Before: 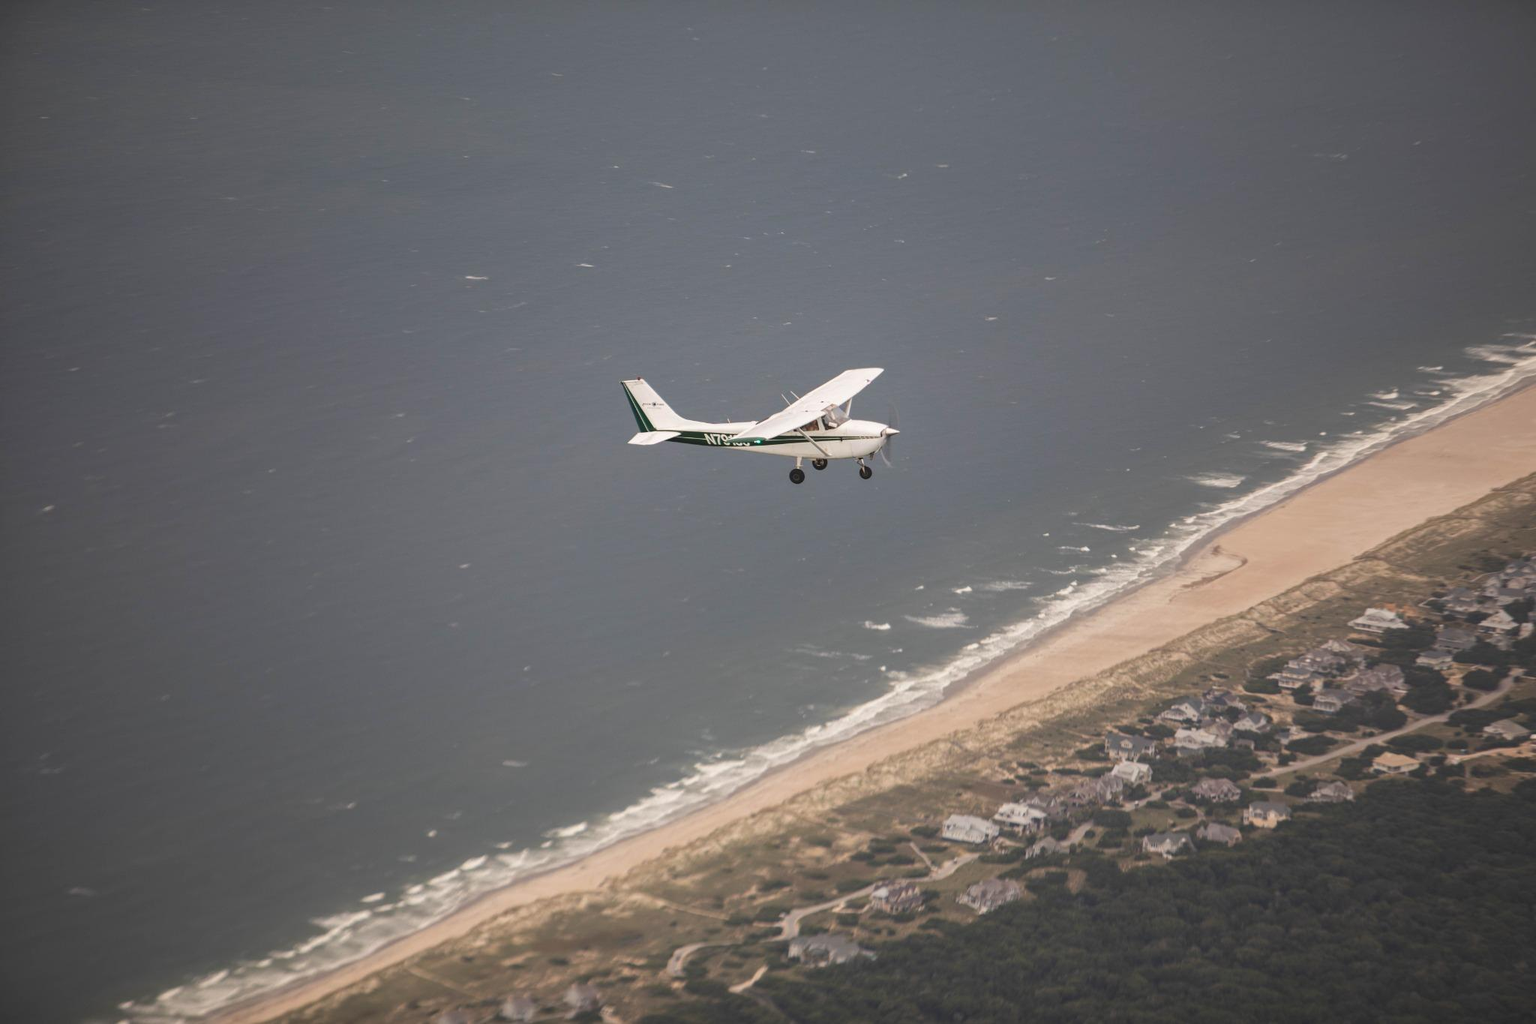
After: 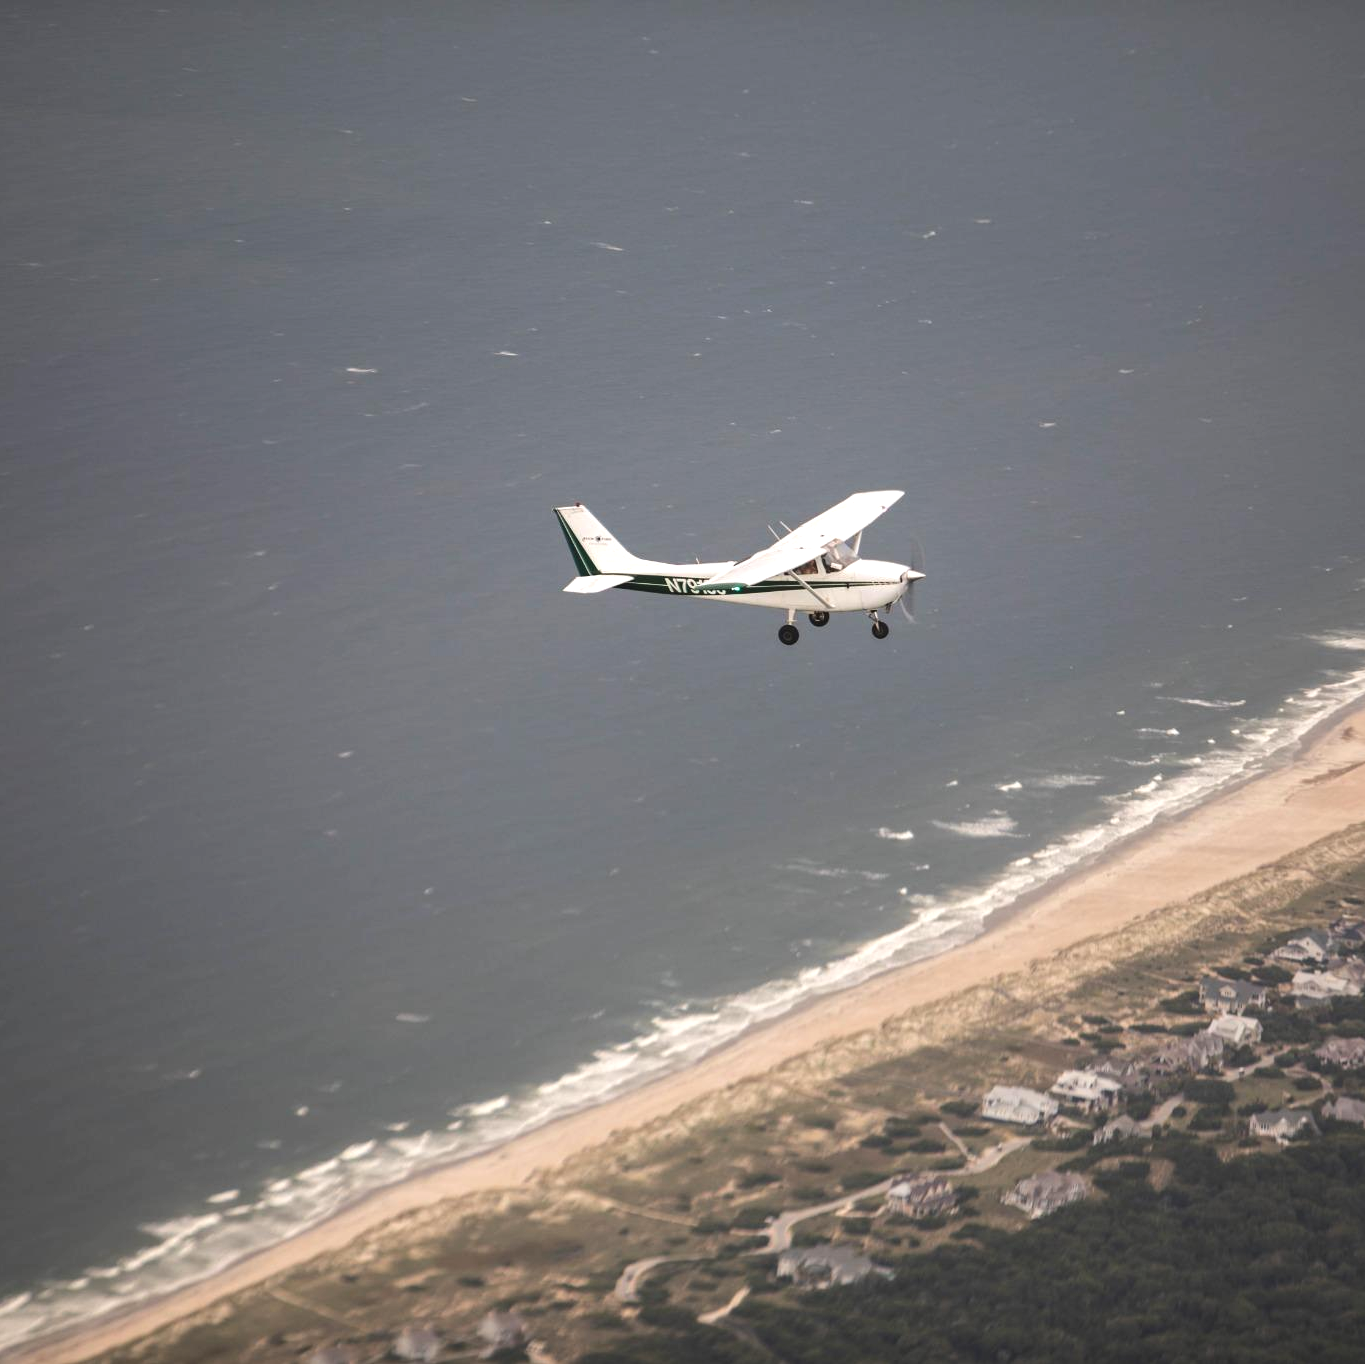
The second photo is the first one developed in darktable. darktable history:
crop and rotate: left 13.409%, right 19.924%
tone equalizer: -8 EV -0.417 EV, -7 EV -0.389 EV, -6 EV -0.333 EV, -5 EV -0.222 EV, -3 EV 0.222 EV, -2 EV 0.333 EV, -1 EV 0.389 EV, +0 EV 0.417 EV, edges refinement/feathering 500, mask exposure compensation -1.25 EV, preserve details no
